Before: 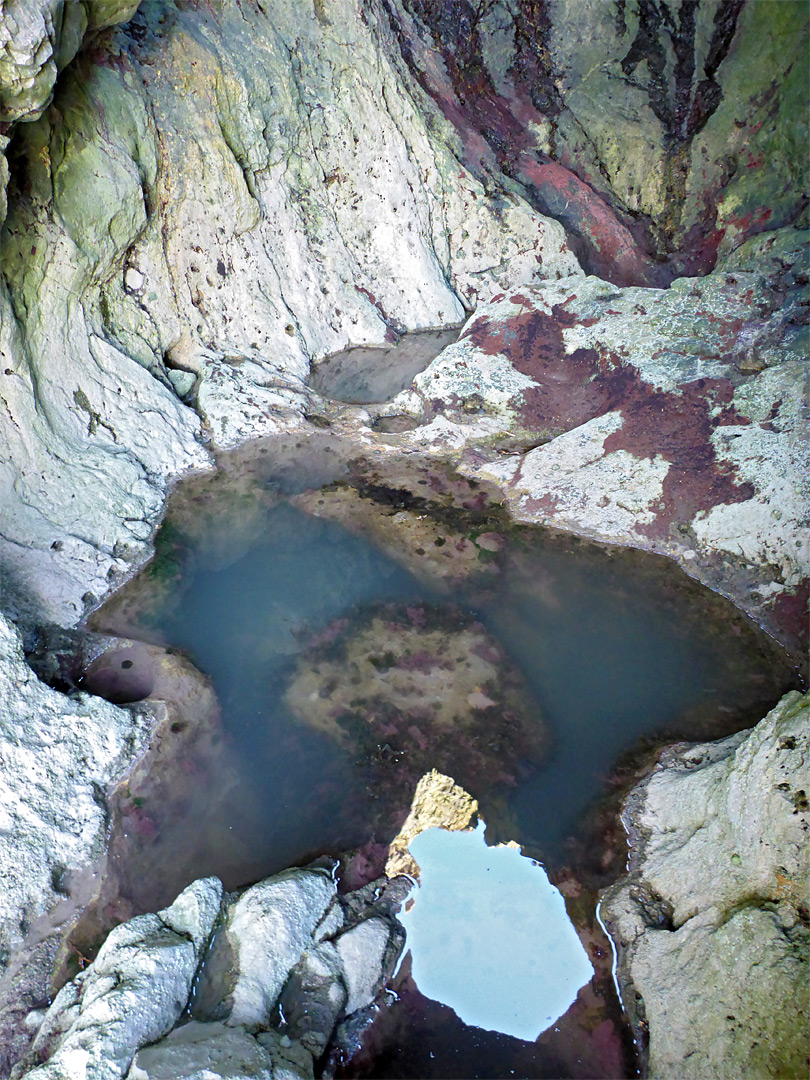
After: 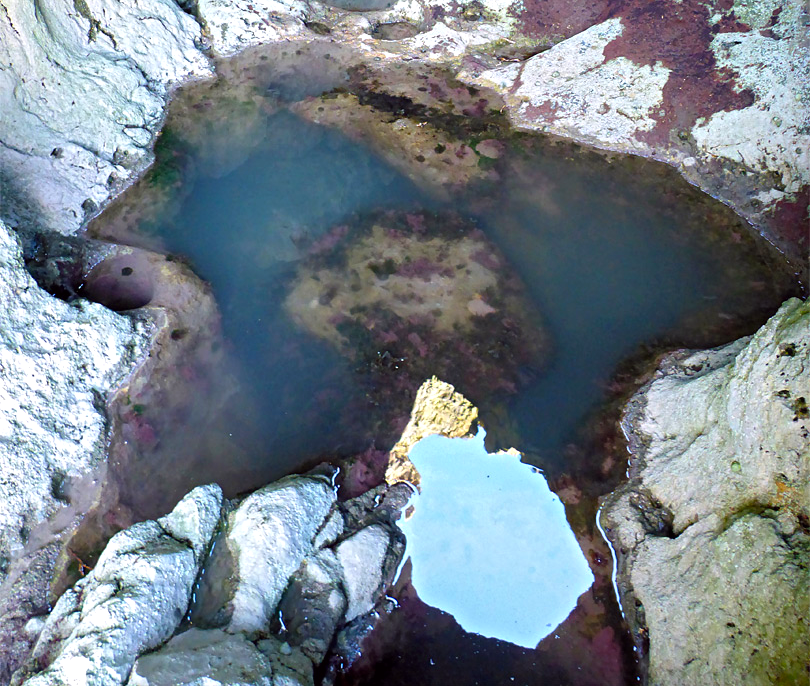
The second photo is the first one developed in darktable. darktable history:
crop and rotate: top 36.435%
color balance: lift [1, 1.001, 0.999, 1.001], gamma [1, 1.004, 1.007, 0.993], gain [1, 0.991, 0.987, 1.013], contrast 7.5%, contrast fulcrum 10%, output saturation 115%
